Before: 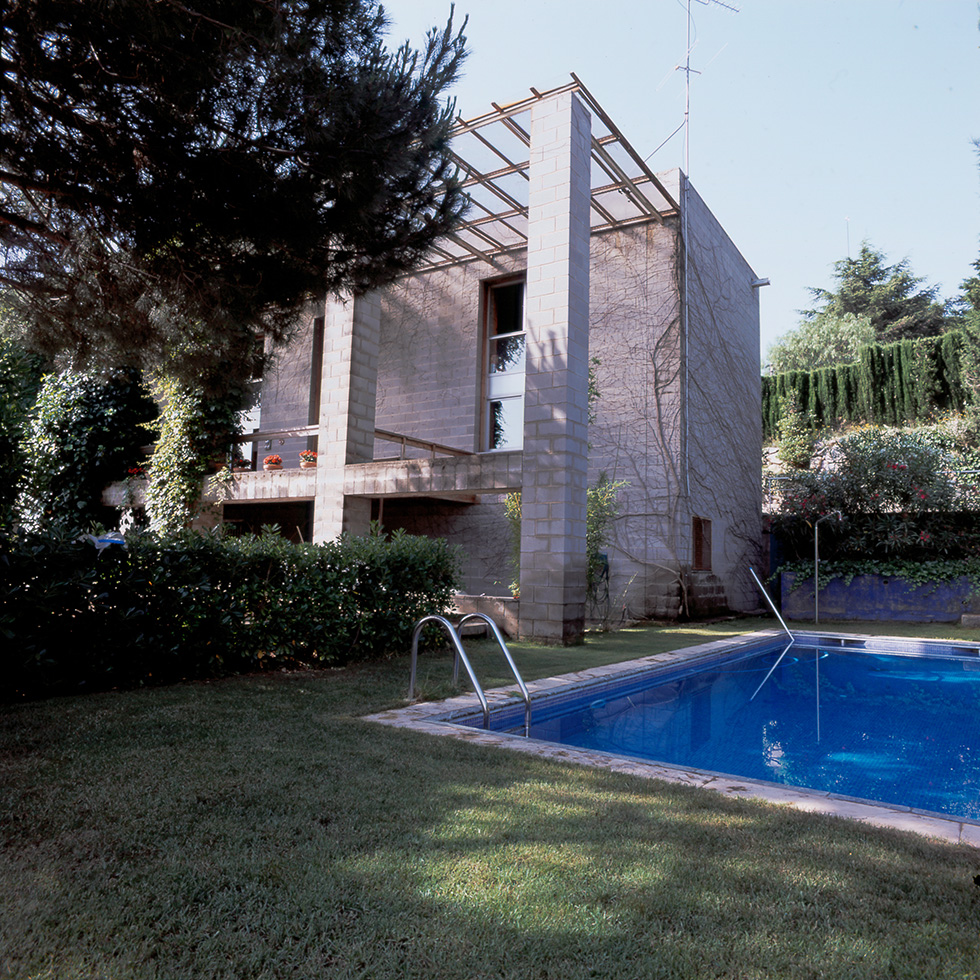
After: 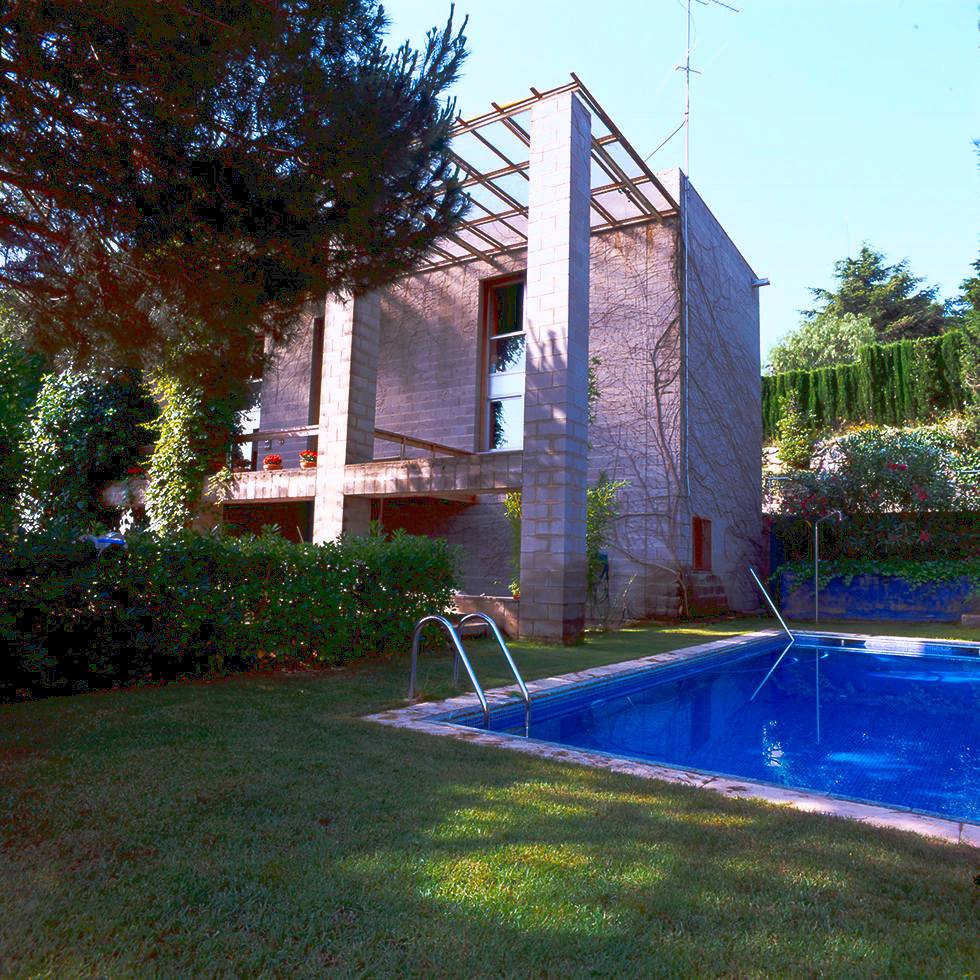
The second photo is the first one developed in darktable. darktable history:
contrast brightness saturation: brightness -0.02, saturation 0.35
color balance rgb: perceptual saturation grading › global saturation 30%, global vibrance 30%
tone curve: curves: ch0 [(0, 0.081) (0.483, 0.453) (0.881, 0.992)]
